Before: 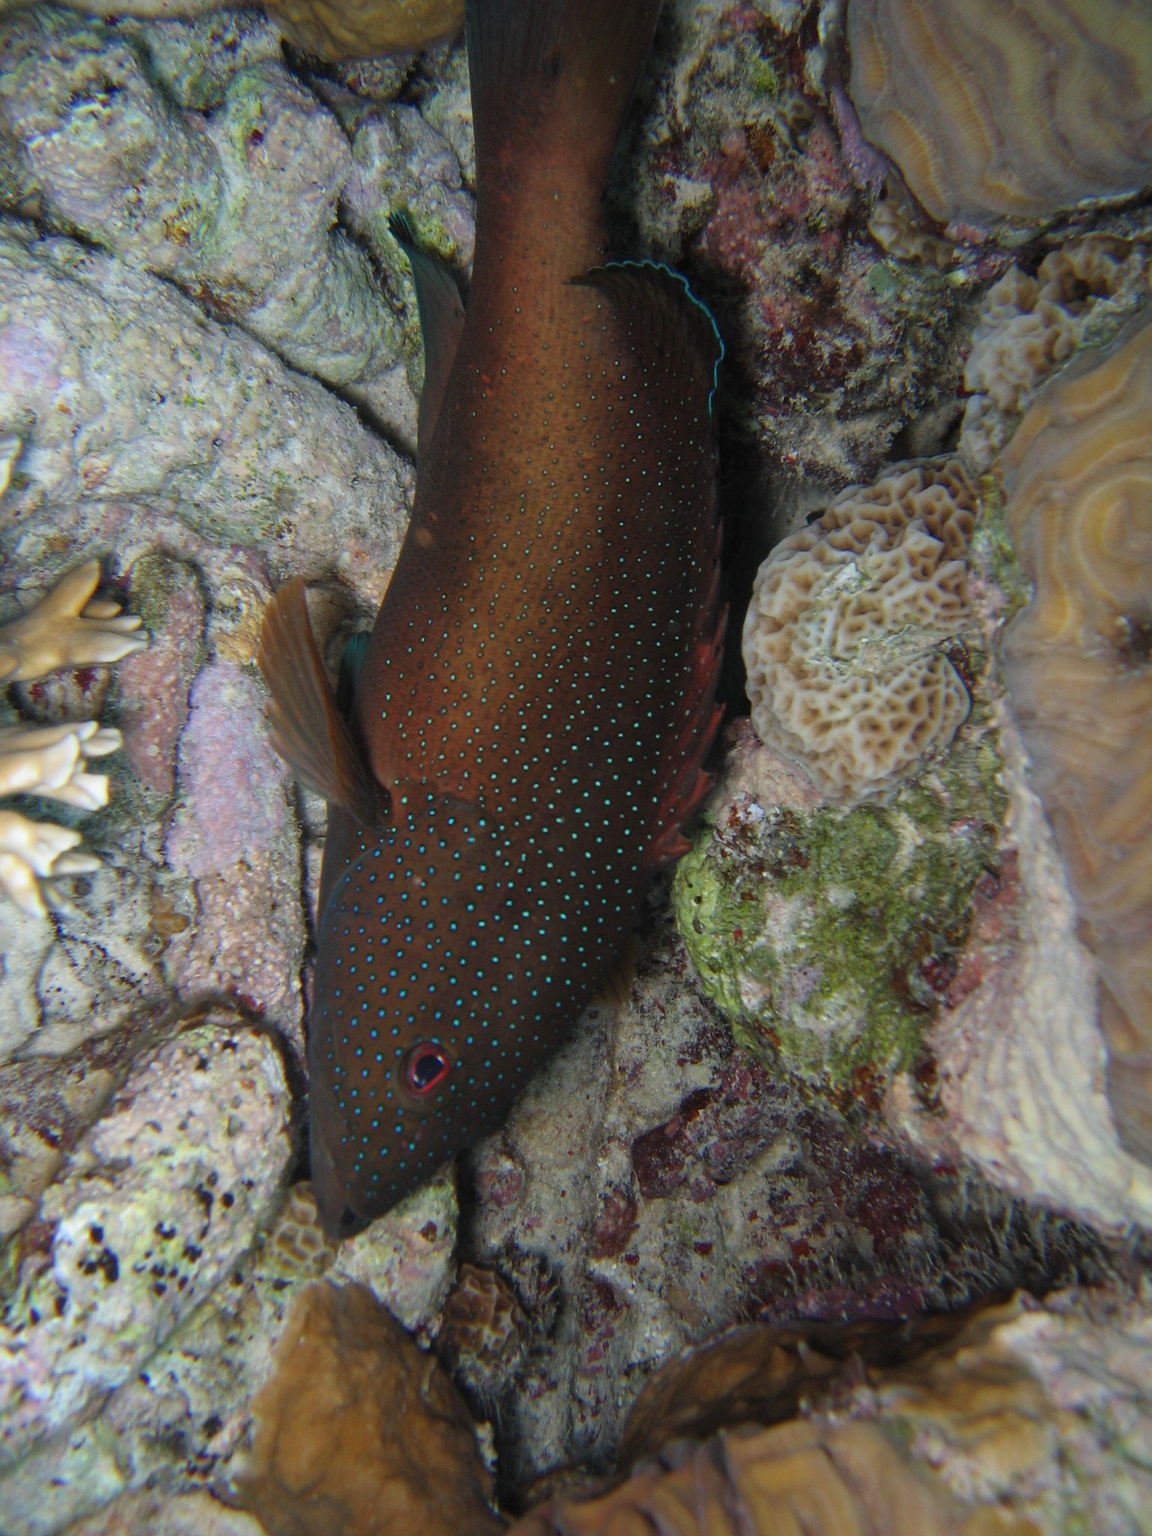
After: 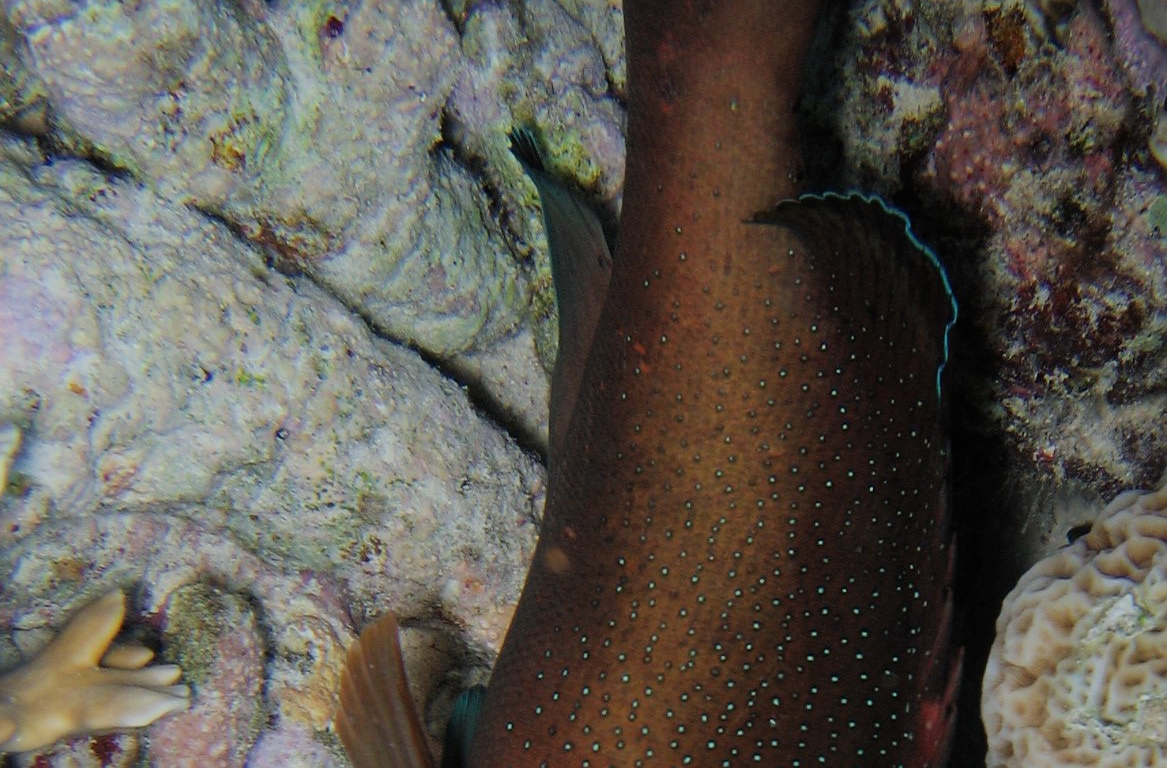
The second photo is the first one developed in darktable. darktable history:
sharpen: amount 0.209
crop: left 0.529%, top 7.65%, right 23.482%, bottom 54.823%
filmic rgb: black relative exposure -7.65 EV, white relative exposure 4.56 EV, hardness 3.61, contrast in shadows safe
